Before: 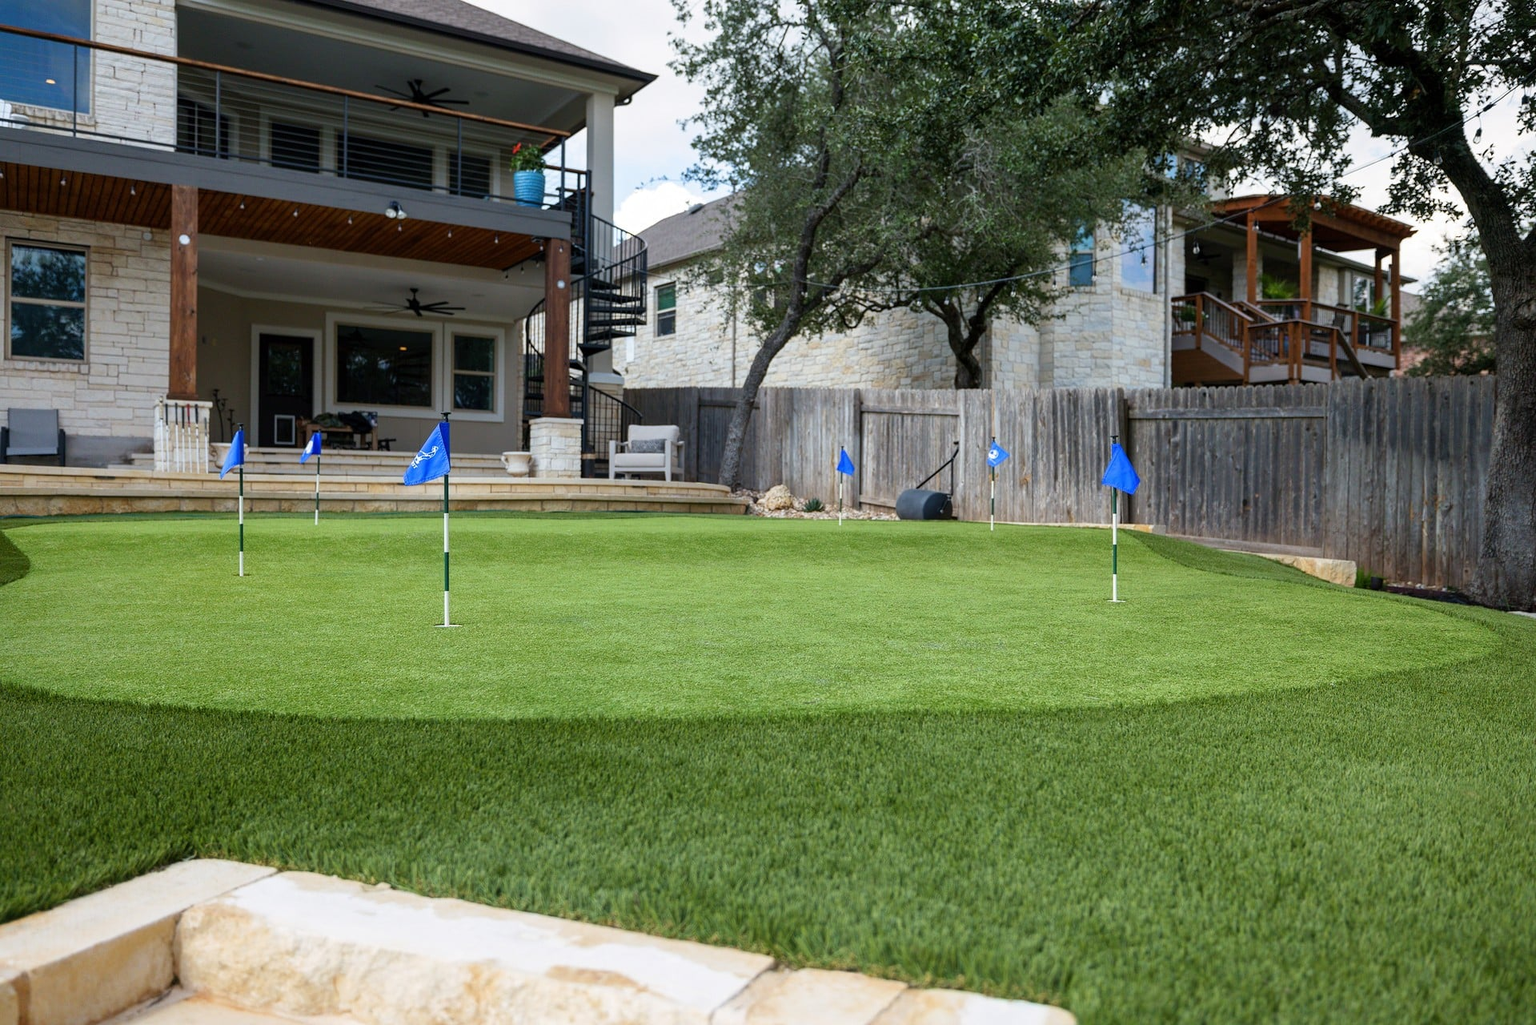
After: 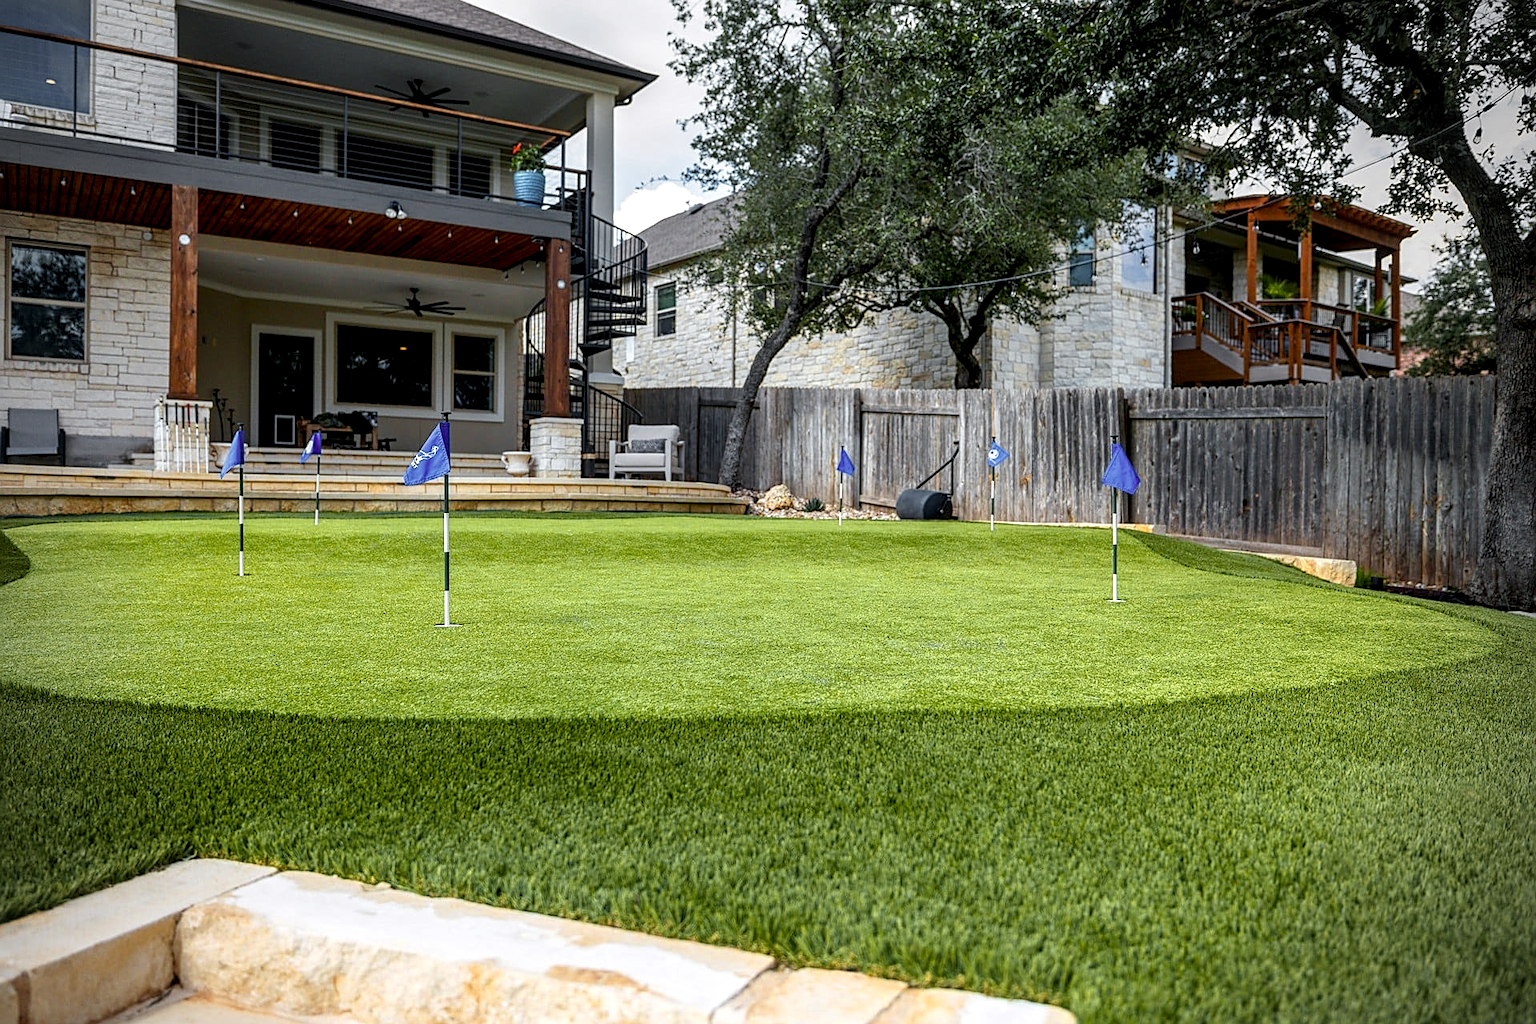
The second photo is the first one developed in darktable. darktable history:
local contrast: highlights 20%, detail 150%
sharpen: on, module defaults
color zones: curves: ch0 [(0, 0.511) (0.143, 0.531) (0.286, 0.56) (0.429, 0.5) (0.571, 0.5) (0.714, 0.5) (0.857, 0.5) (1, 0.5)]; ch1 [(0, 0.525) (0.143, 0.705) (0.286, 0.715) (0.429, 0.35) (0.571, 0.35) (0.714, 0.35) (0.857, 0.4) (1, 0.4)]; ch2 [(0, 0.572) (0.143, 0.512) (0.286, 0.473) (0.429, 0.45) (0.571, 0.5) (0.714, 0.5) (0.857, 0.518) (1, 0.518)]
vignetting: on, module defaults
